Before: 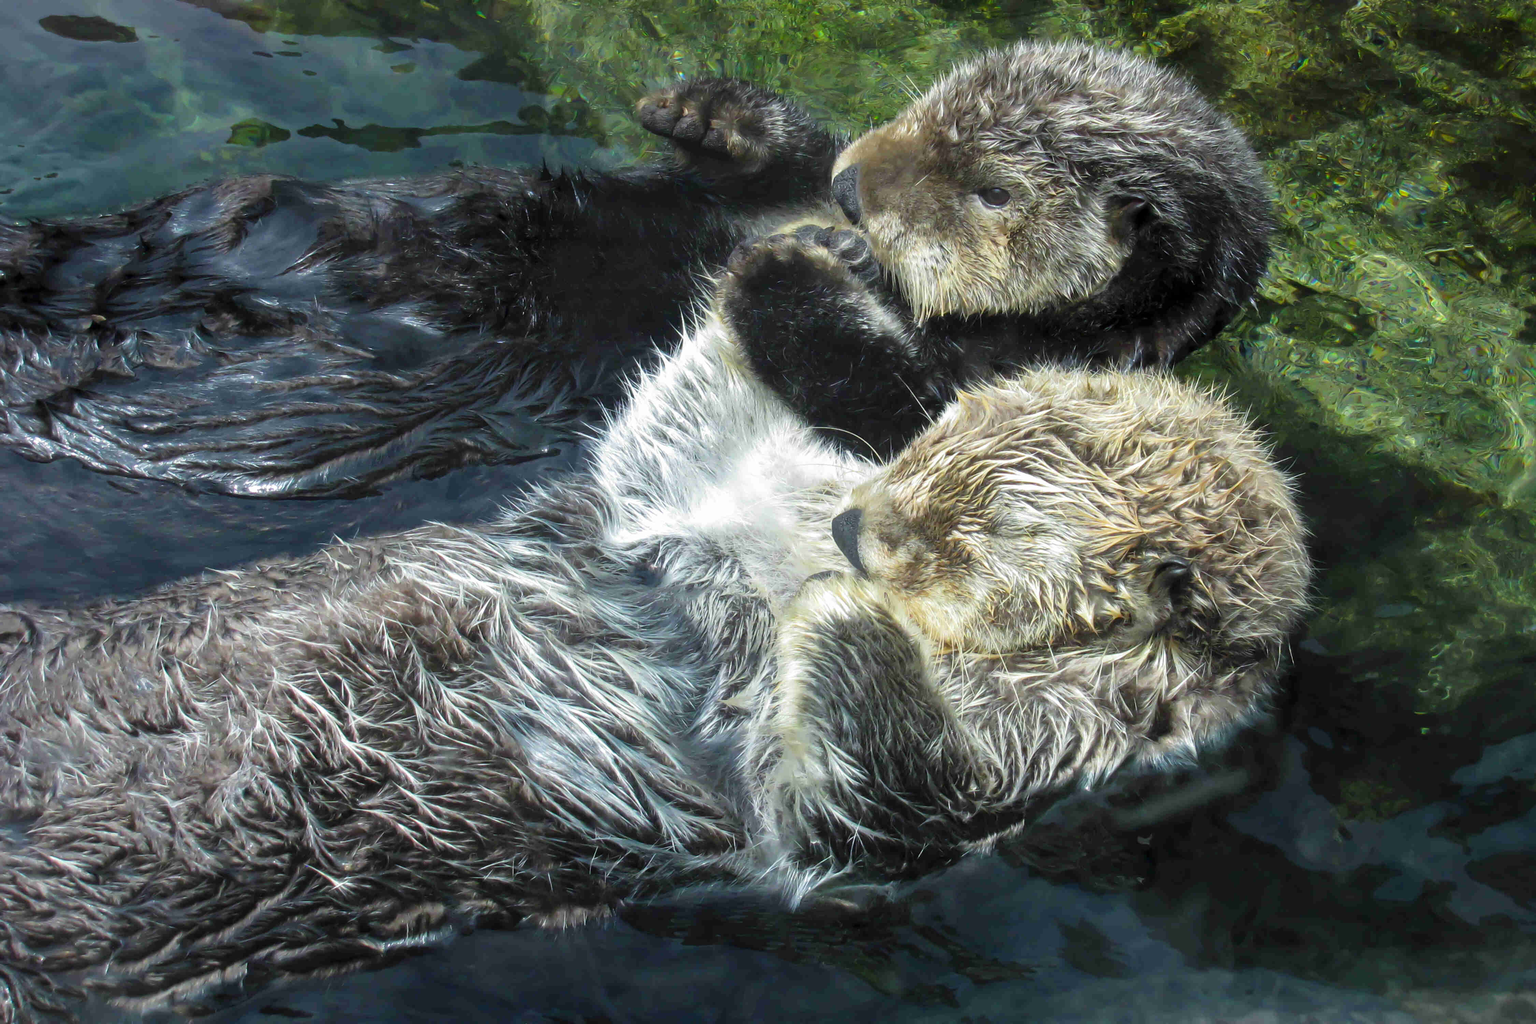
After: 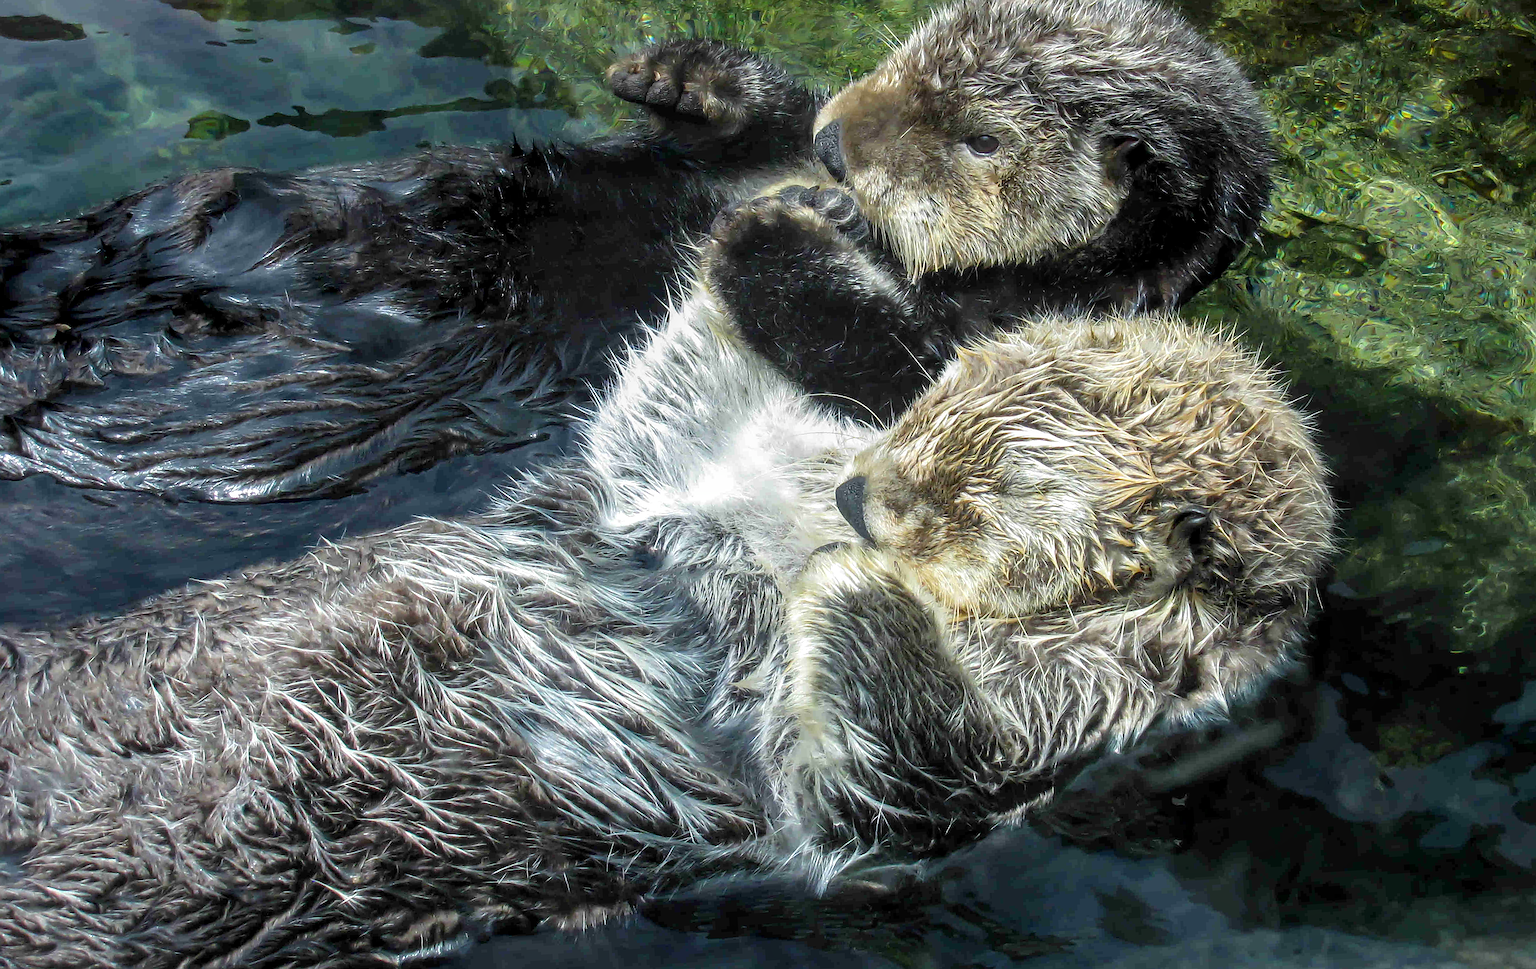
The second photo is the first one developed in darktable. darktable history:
sharpen: radius 1.4, amount 1.25, threshold 0.7
rotate and perspective: rotation -3.52°, crop left 0.036, crop right 0.964, crop top 0.081, crop bottom 0.919
local contrast: on, module defaults
